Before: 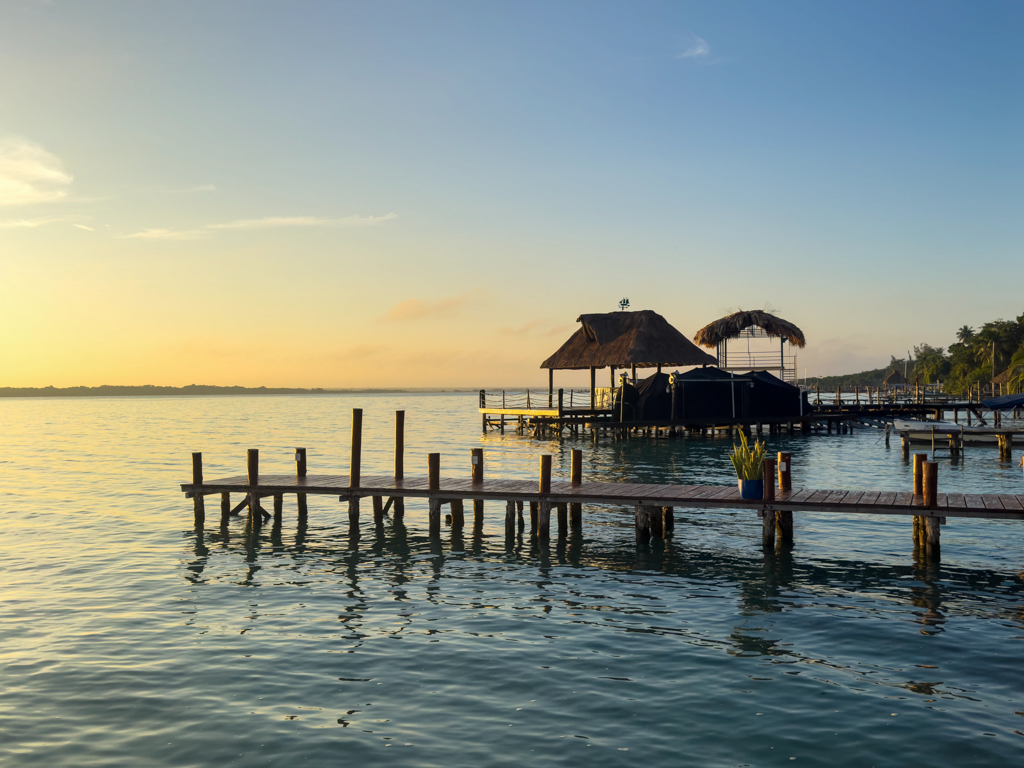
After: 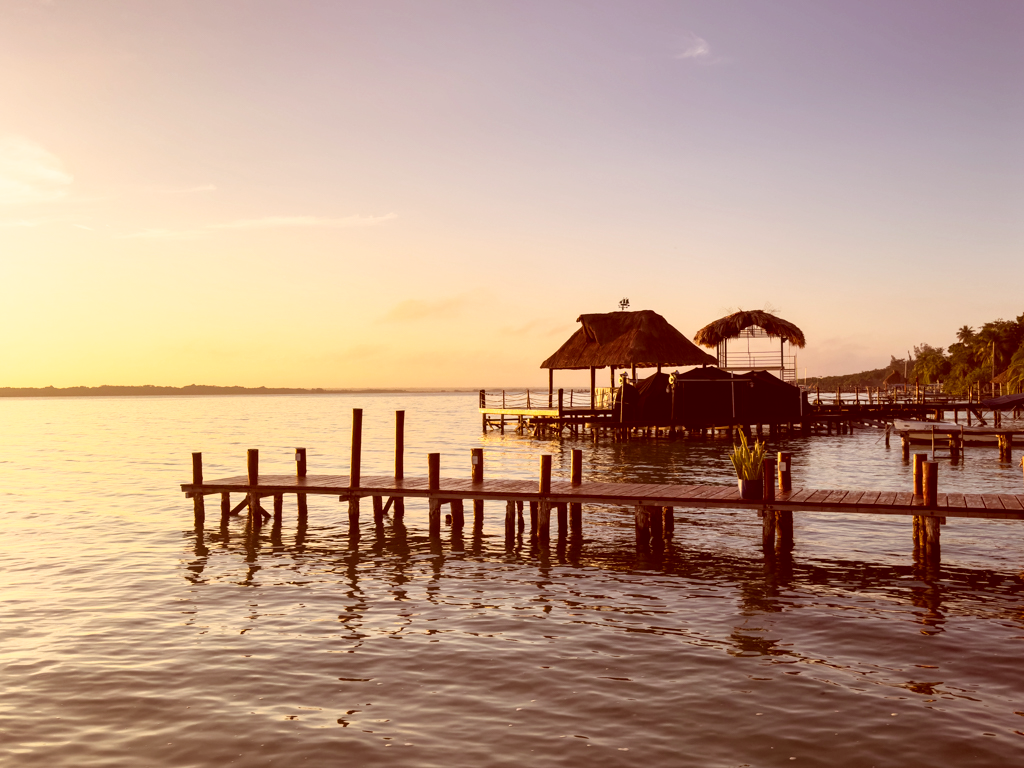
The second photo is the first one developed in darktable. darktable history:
color correction: highlights a* 9.14, highlights b* 9.05, shadows a* 39.96, shadows b* 39.75, saturation 0.812
base curve: curves: ch0 [(0, 0) (0.688, 0.865) (1, 1)], preserve colors none
